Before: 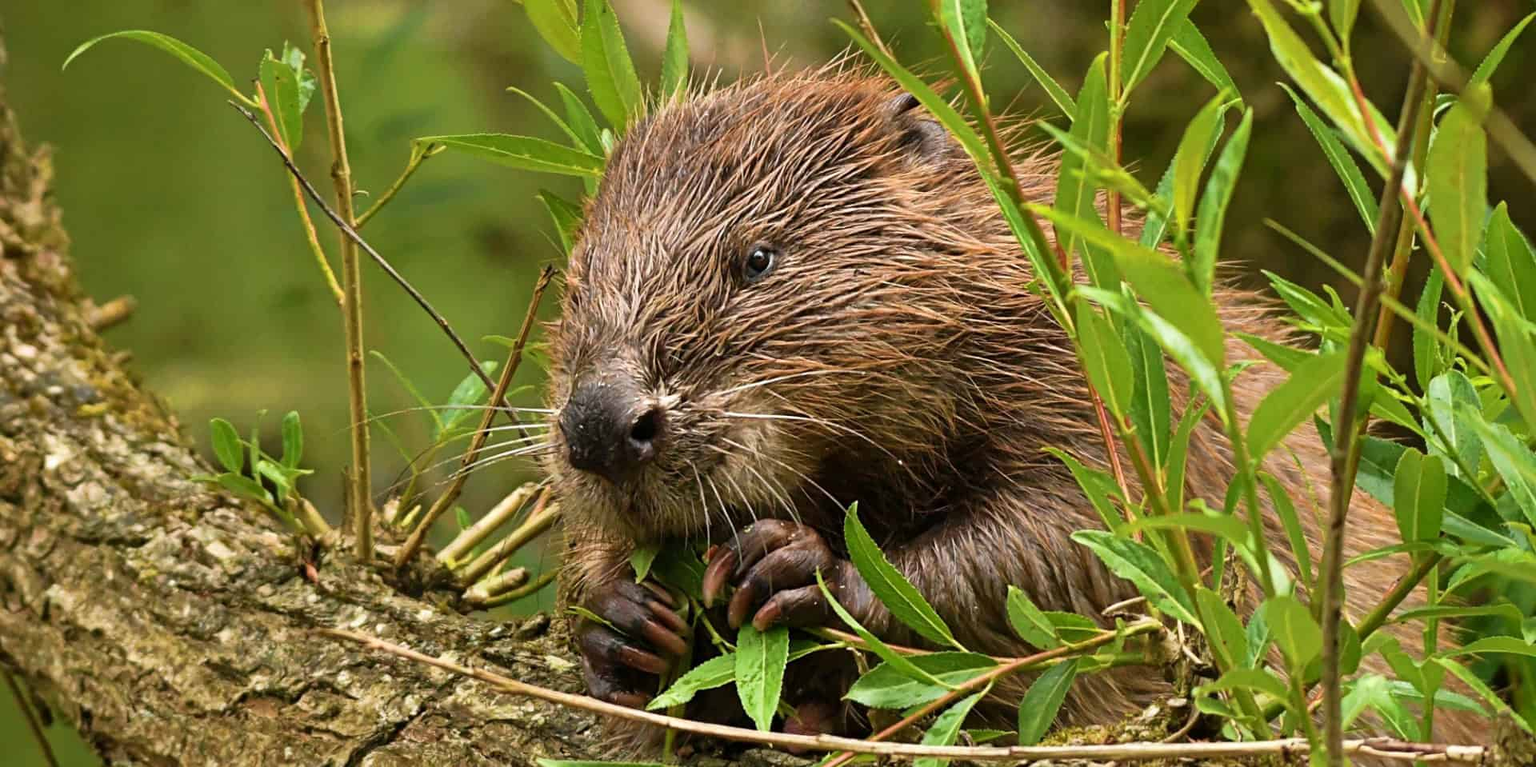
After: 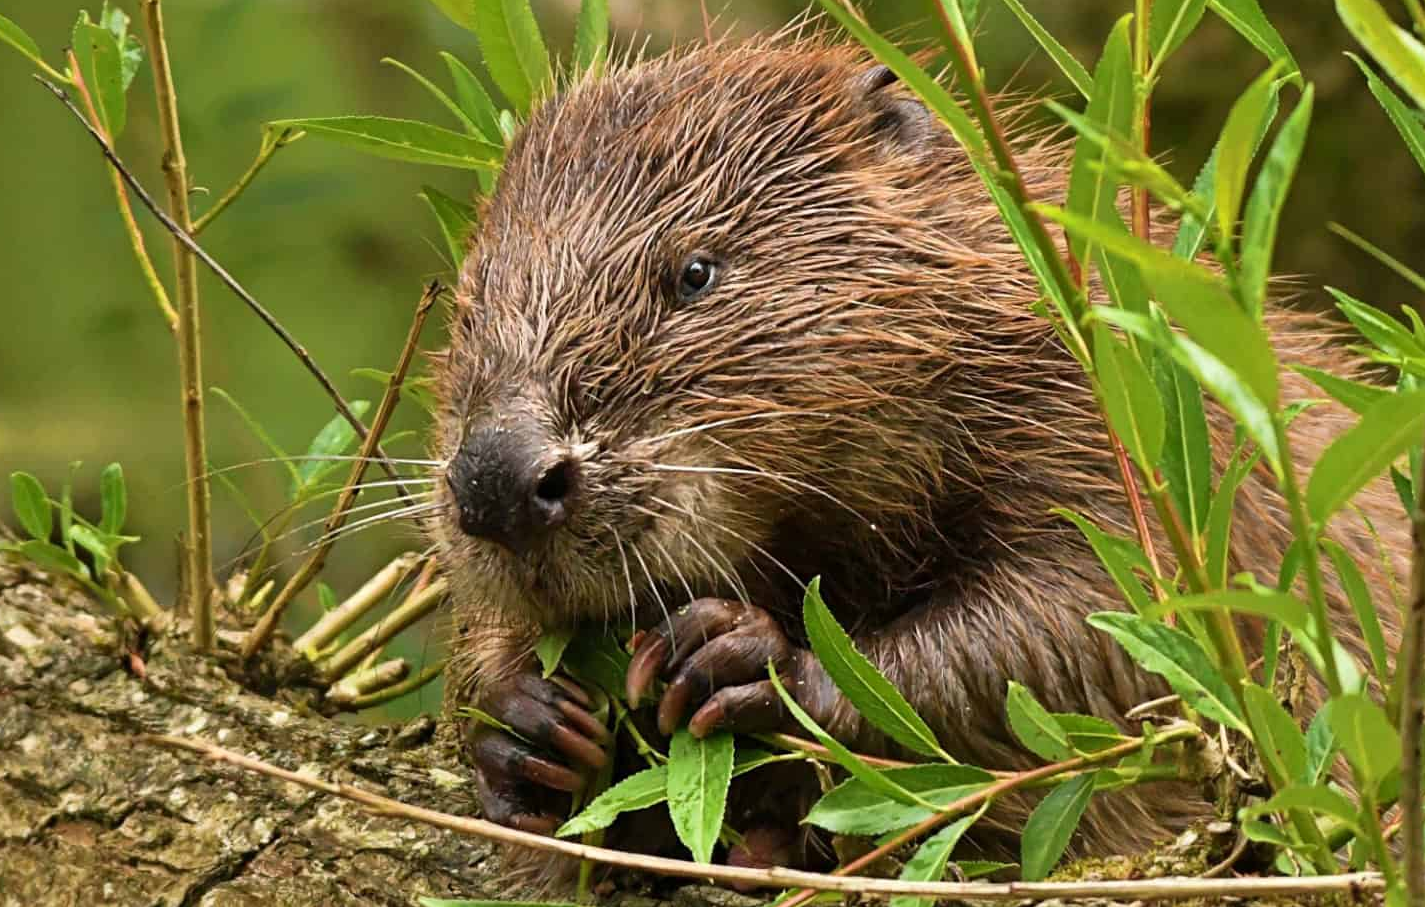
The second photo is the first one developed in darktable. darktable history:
crop and rotate: left 13.165%, top 5.398%, right 12.611%
